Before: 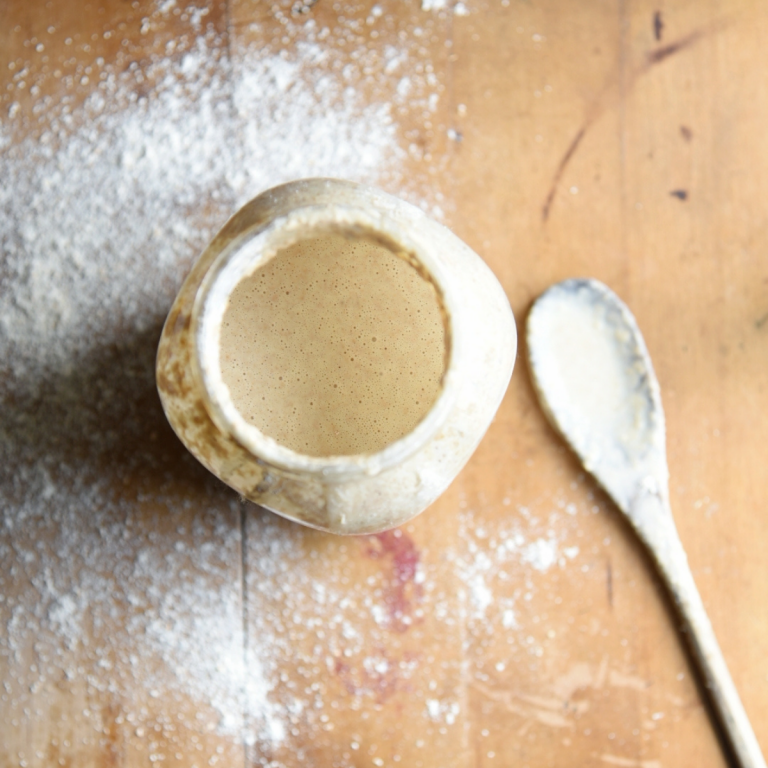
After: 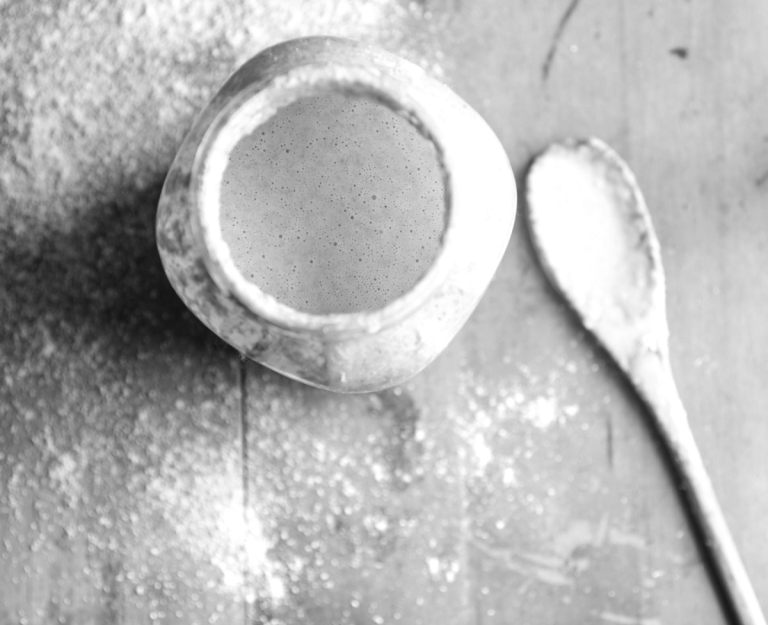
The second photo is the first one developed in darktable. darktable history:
local contrast: on, module defaults
crop and rotate: top 18.507%
monochrome: size 3.1
